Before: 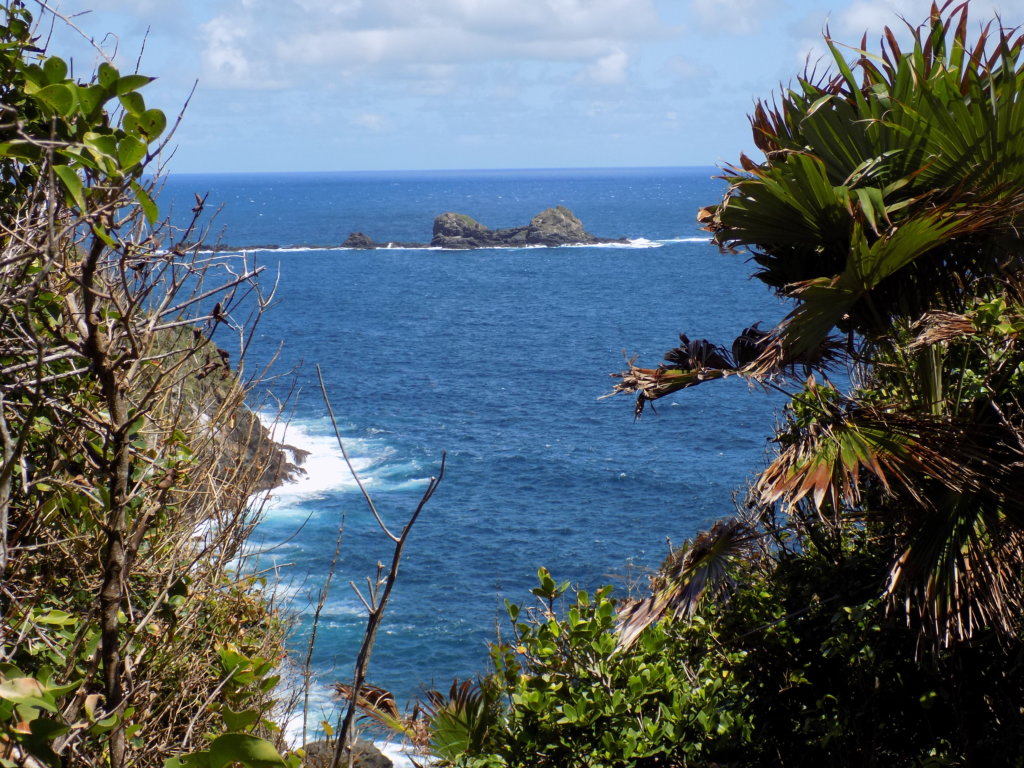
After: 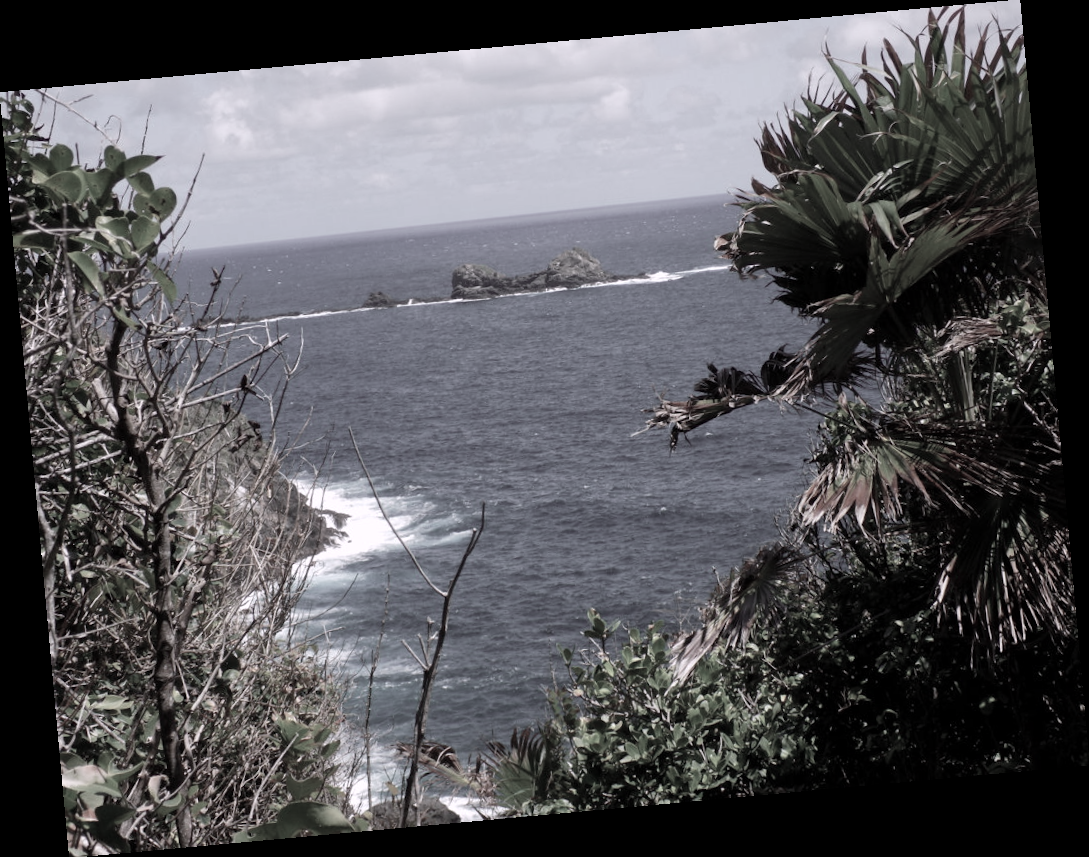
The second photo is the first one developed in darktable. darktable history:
rotate and perspective: rotation -5.2°, automatic cropping off
color contrast: green-magenta contrast 0.3, blue-yellow contrast 0.15
white balance: red 1.042, blue 1.17
